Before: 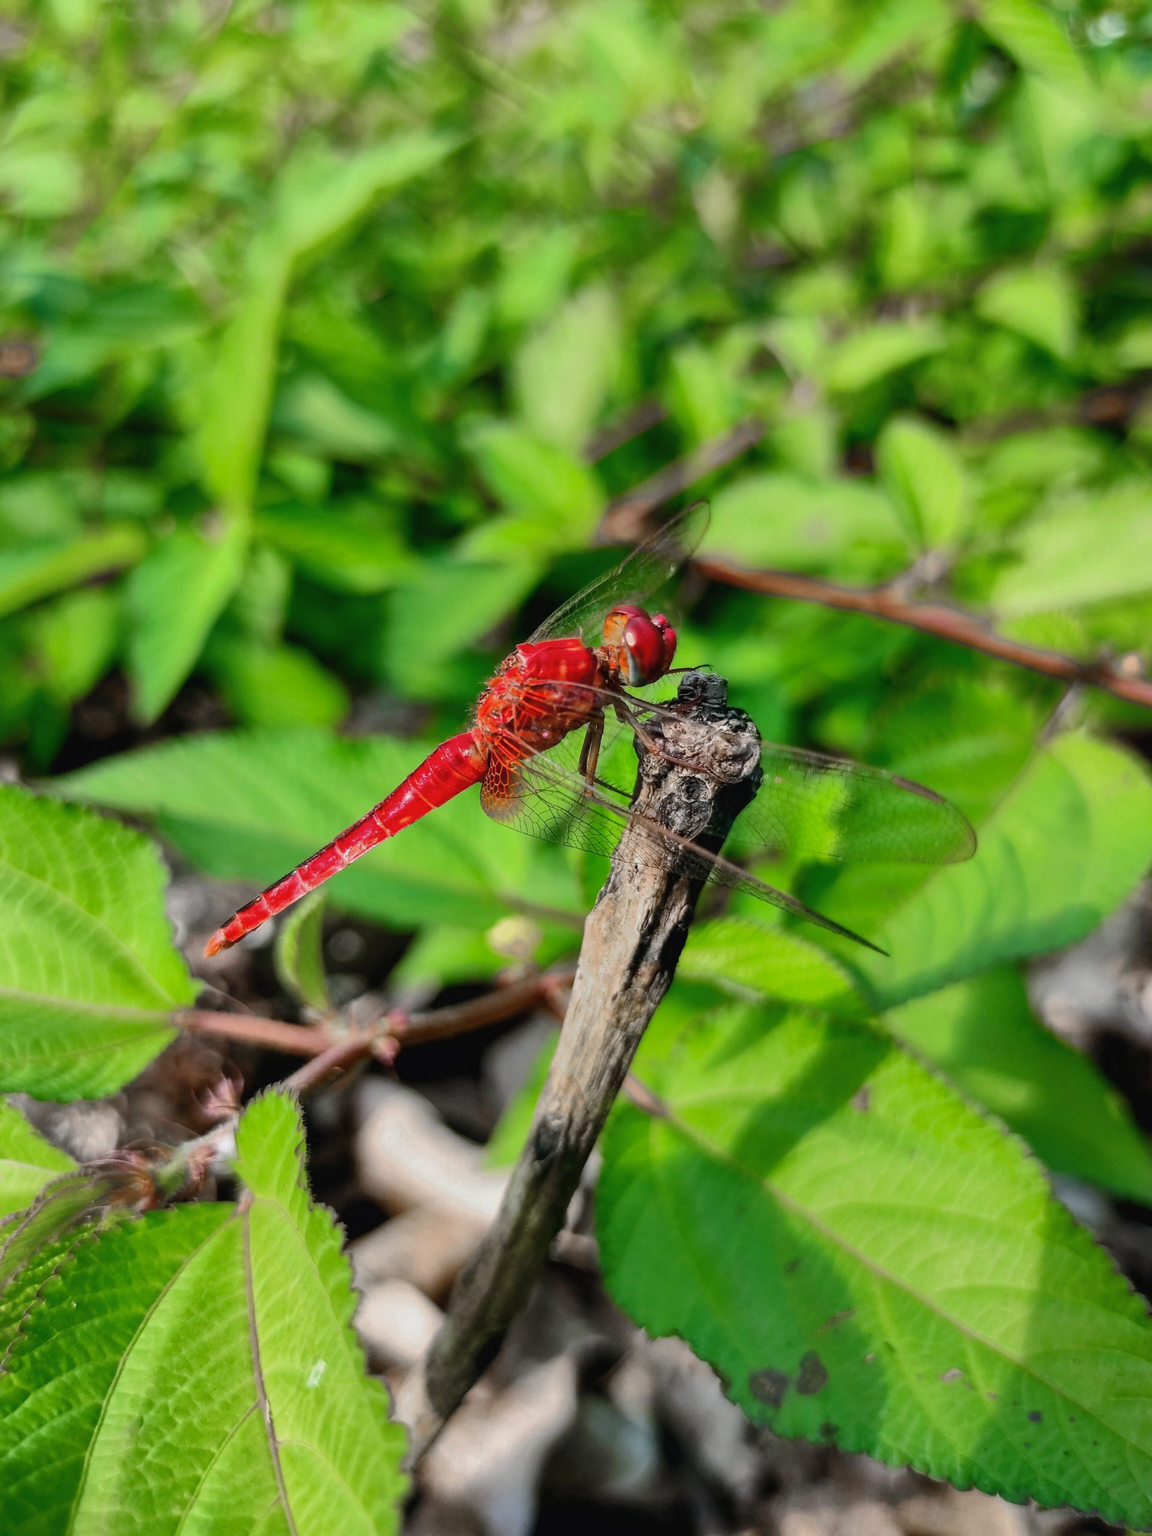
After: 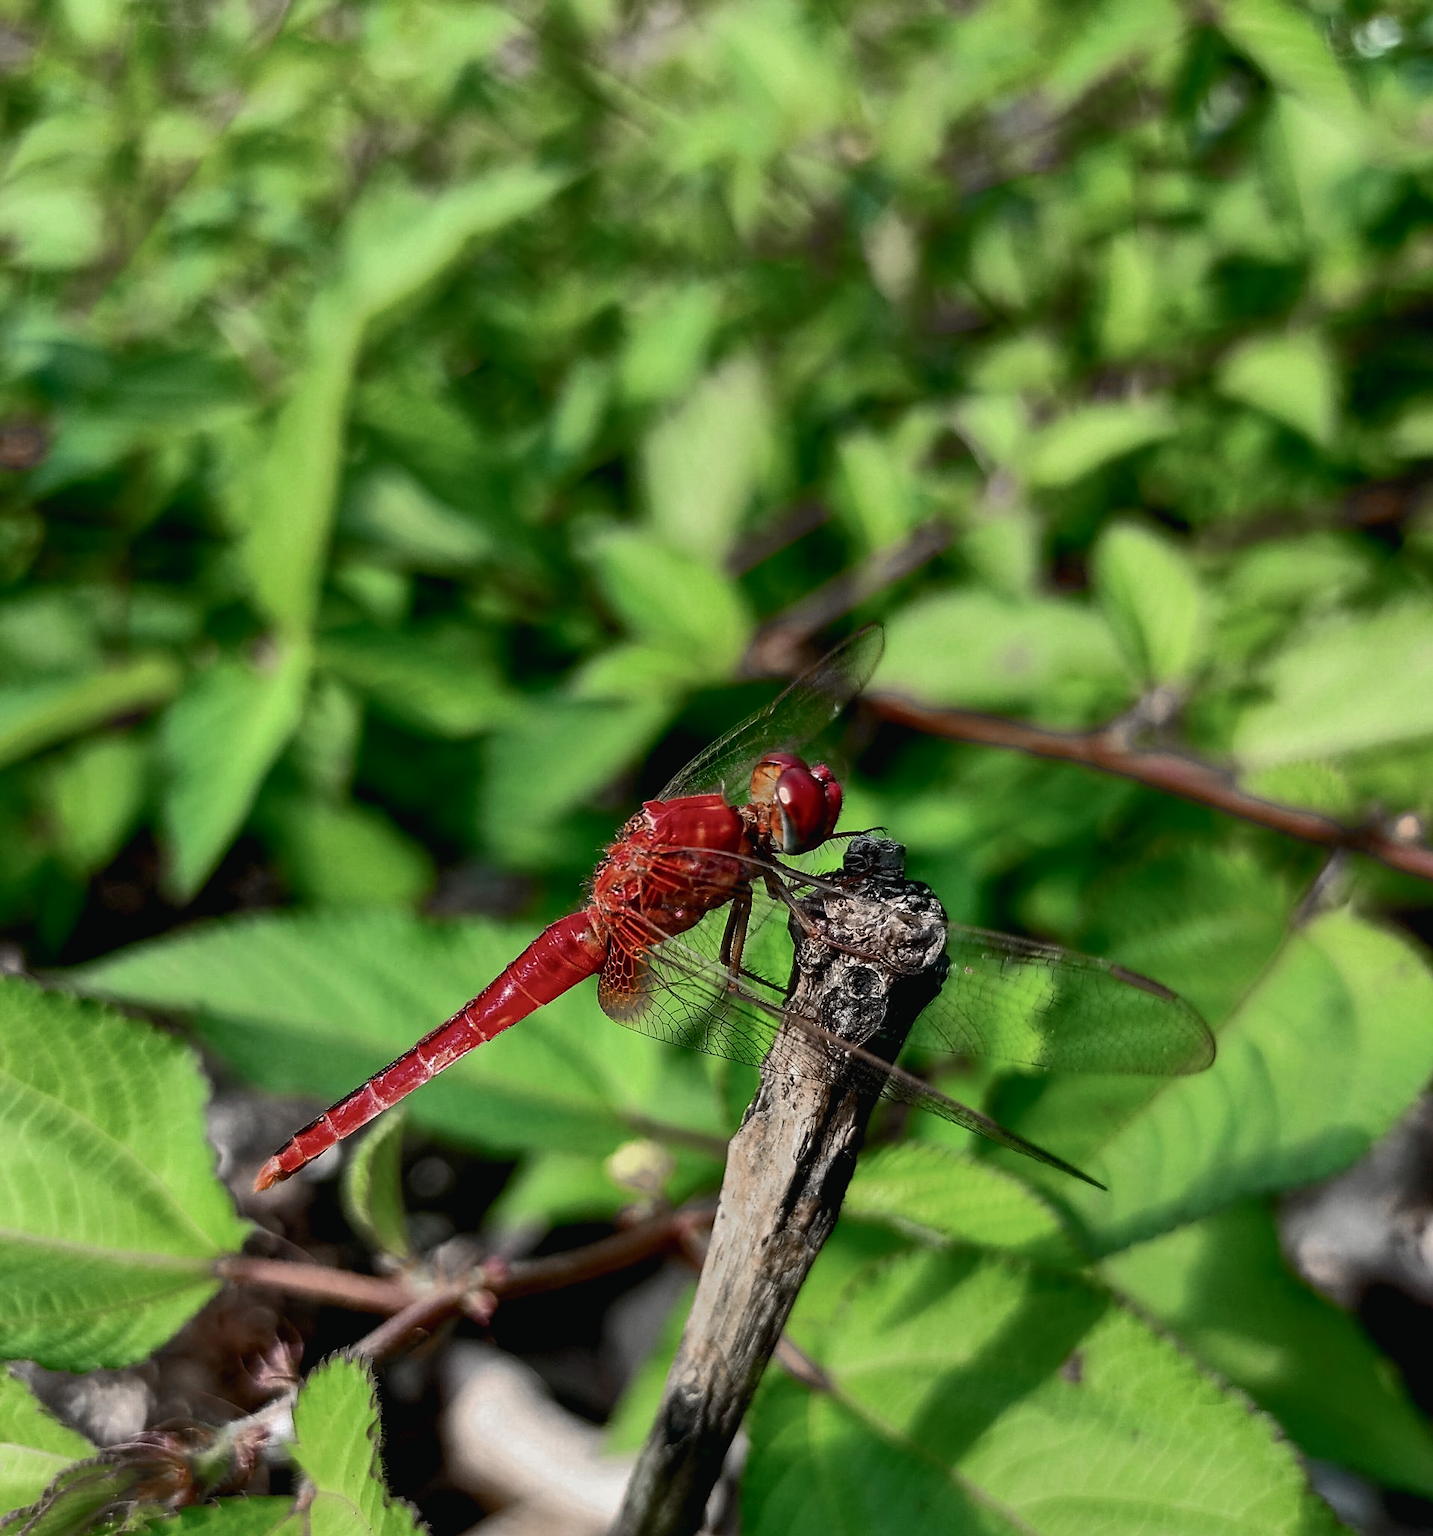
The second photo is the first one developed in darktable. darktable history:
crop: bottom 19.632%
exposure: black level correction 0.009, exposure 0.016 EV, compensate highlight preservation false
color balance rgb: shadows lift › chroma 1.747%, shadows lift › hue 265.52°, global offset › luminance 0.486%, perceptual saturation grading › global saturation 0.689%, perceptual saturation grading › highlights -19.999%, perceptual saturation grading › shadows 19.306%, perceptual brilliance grading › highlights 3.343%, perceptual brilliance grading › mid-tones -17.495%, perceptual brilliance grading › shadows -41.061%
sharpen: on, module defaults
